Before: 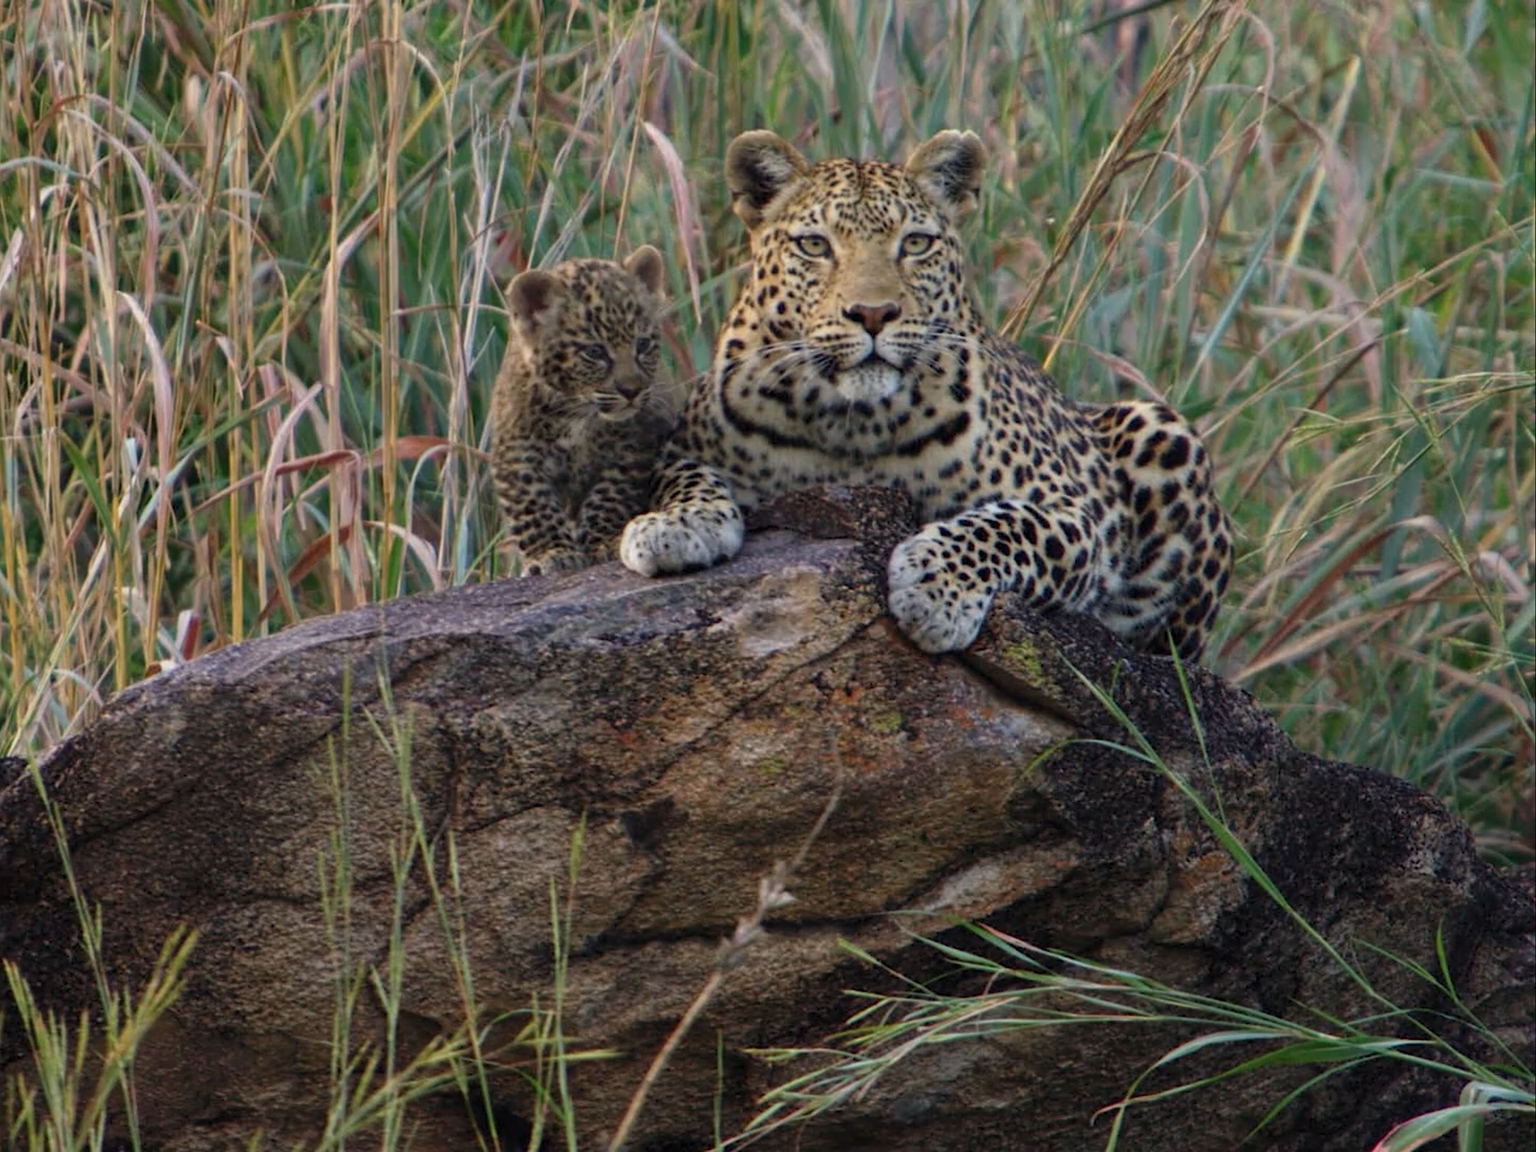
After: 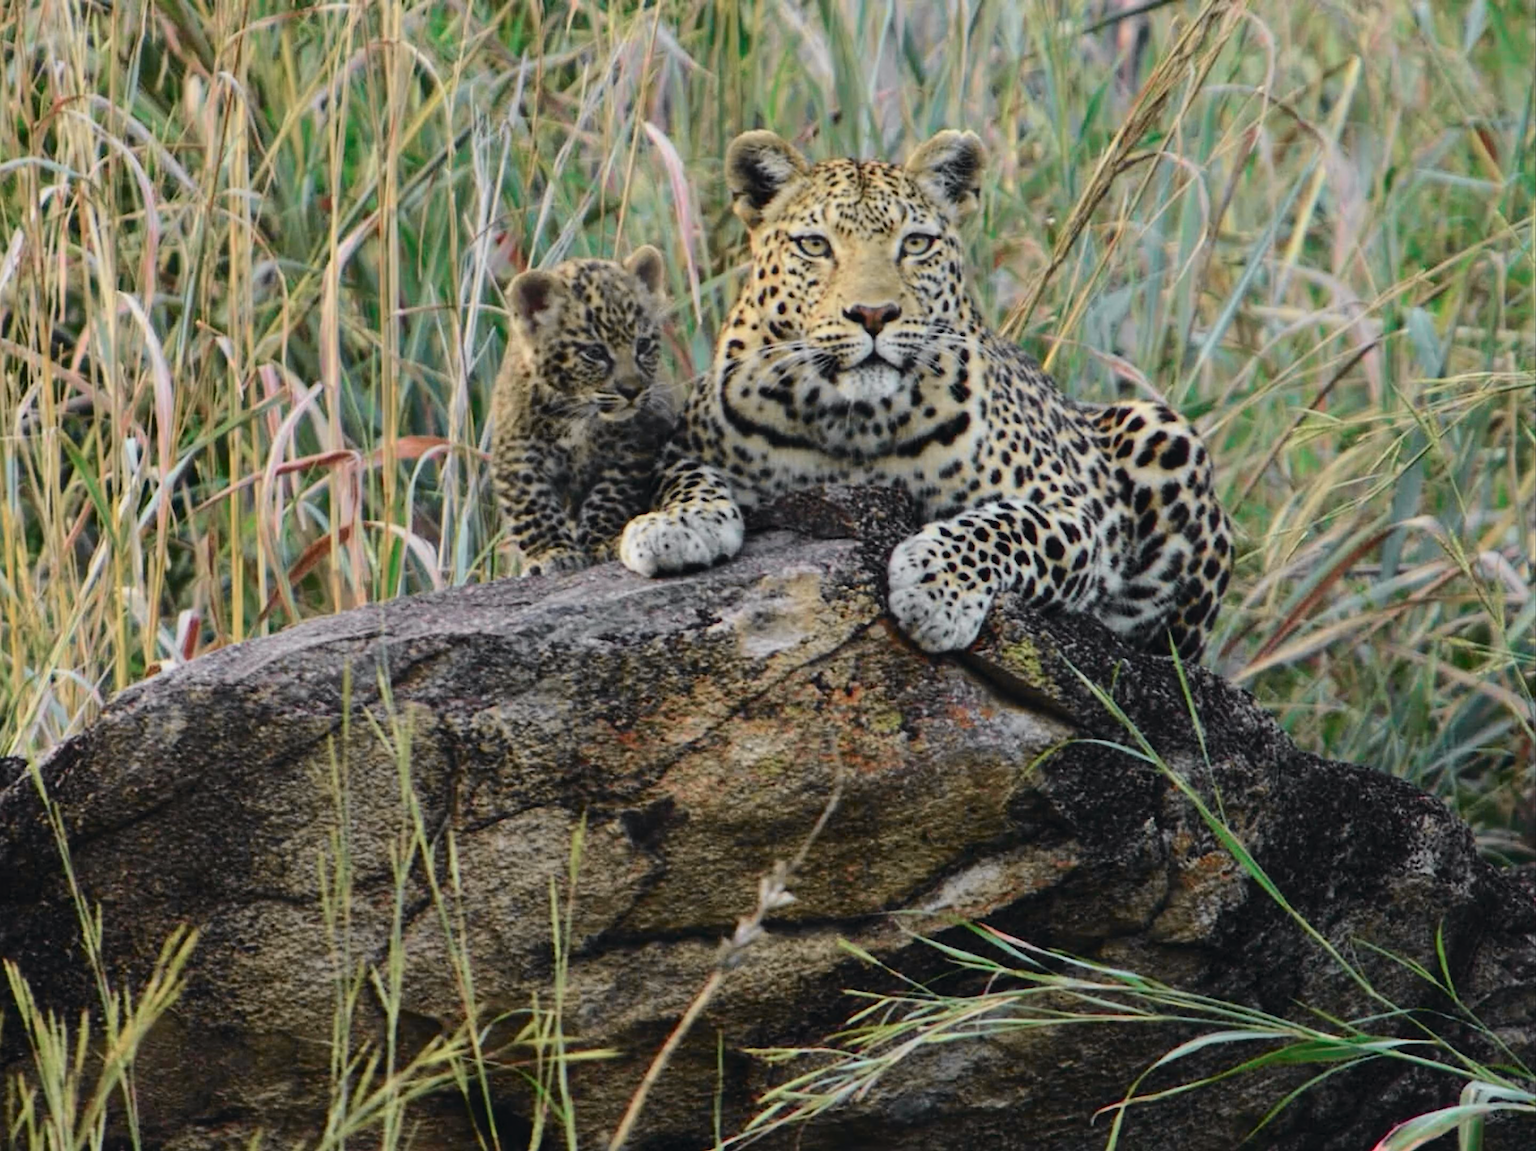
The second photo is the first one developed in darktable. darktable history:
tone curve: curves: ch0 [(0, 0.026) (0.104, 0.1) (0.233, 0.262) (0.398, 0.507) (0.498, 0.621) (0.65, 0.757) (0.835, 0.883) (1, 0.961)]; ch1 [(0, 0) (0.346, 0.307) (0.408, 0.369) (0.453, 0.457) (0.482, 0.476) (0.502, 0.498) (0.521, 0.507) (0.553, 0.554) (0.638, 0.646) (0.693, 0.727) (1, 1)]; ch2 [(0, 0) (0.366, 0.337) (0.434, 0.46) (0.485, 0.494) (0.5, 0.494) (0.511, 0.508) (0.537, 0.55) (0.579, 0.599) (0.663, 0.67) (1, 1)], color space Lab, independent channels, preserve colors none
